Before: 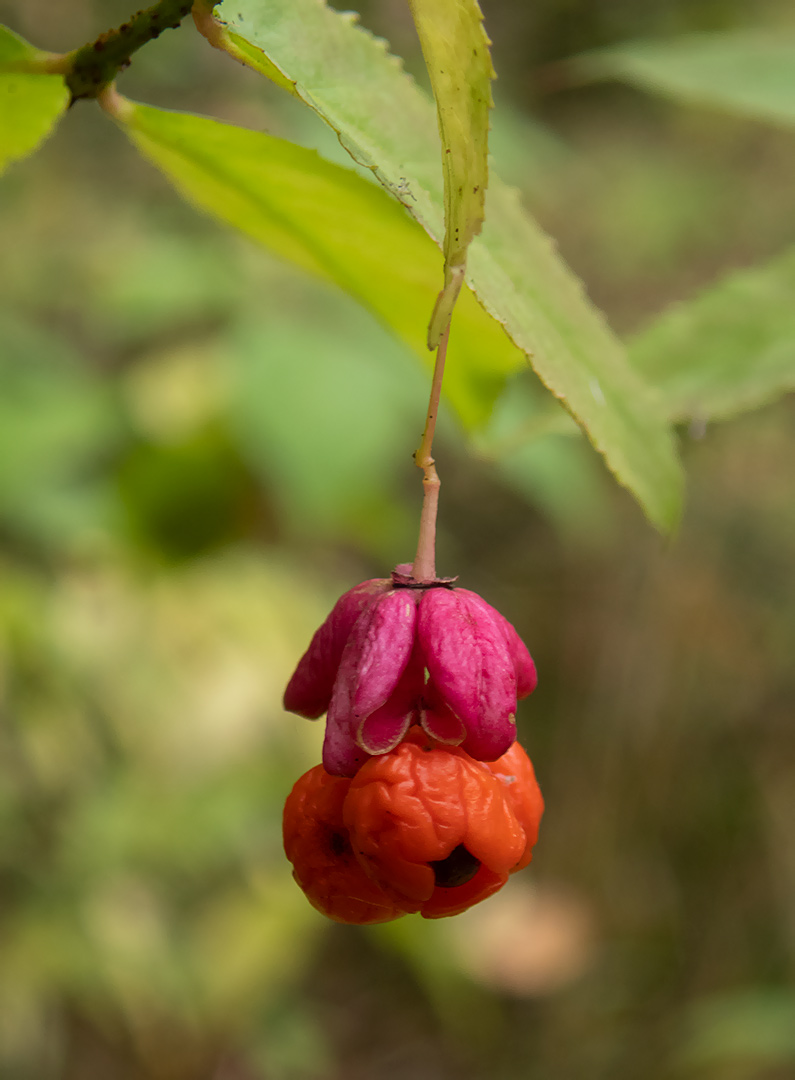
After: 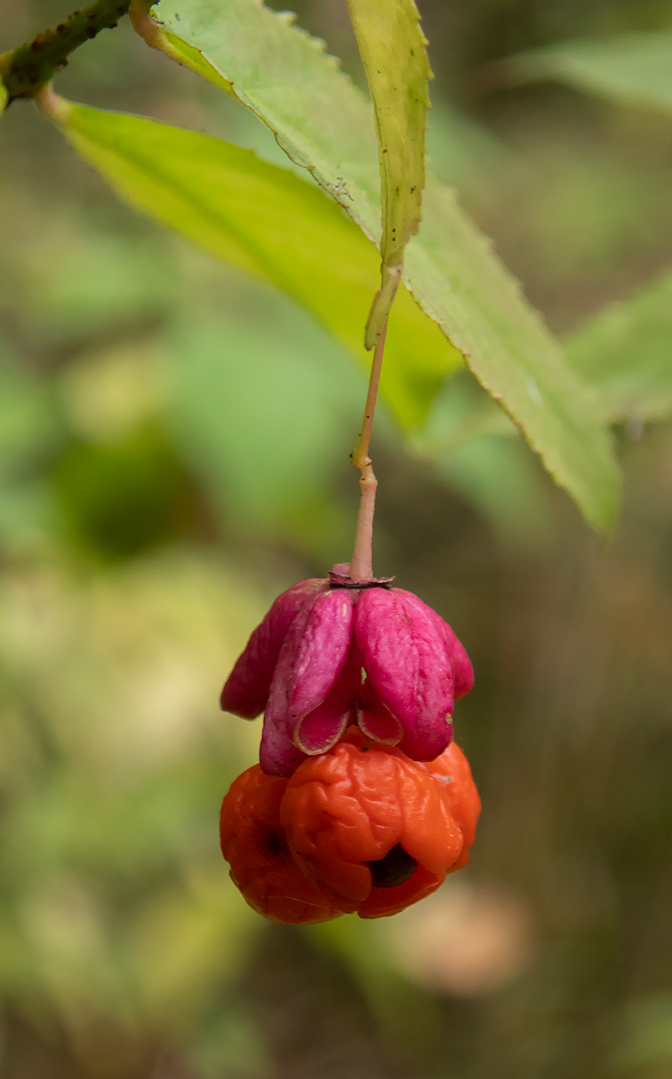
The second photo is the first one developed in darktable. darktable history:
crop: left 7.972%, right 7.395%
